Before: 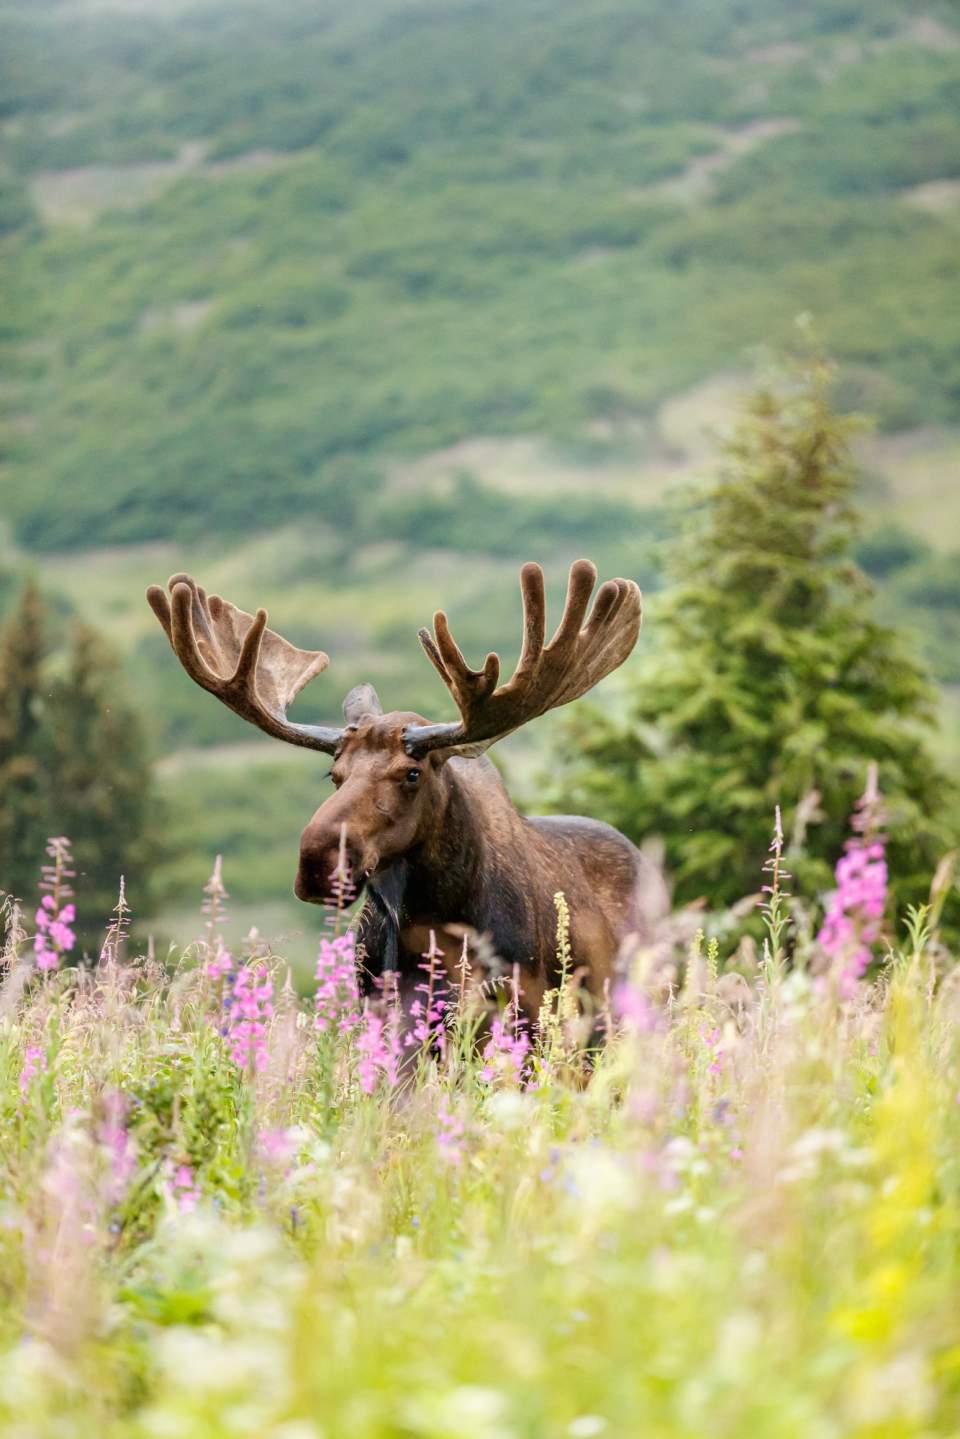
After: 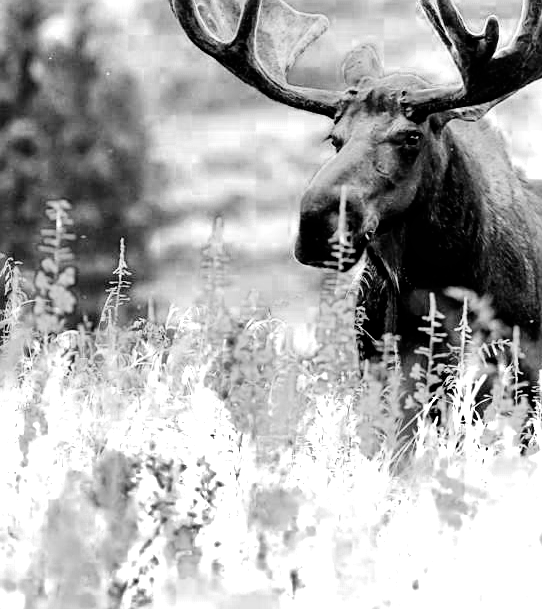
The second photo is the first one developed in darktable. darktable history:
crop: top 44.326%, right 43.49%, bottom 13.297%
color zones: curves: ch0 [(0, 0.554) (0.146, 0.662) (0.293, 0.86) (0.503, 0.774) (0.637, 0.106) (0.74, 0.072) (0.866, 0.488) (0.998, 0.569)]; ch1 [(0, 0) (0.143, 0) (0.286, 0) (0.429, 0) (0.571, 0) (0.714, 0) (0.857, 0)]
sharpen: on, module defaults
filmic rgb: black relative exposure -5.14 EV, white relative exposure 3.55 EV, hardness 3.16, contrast 1.195, highlights saturation mix -49.55%
shadows and highlights: shadows 43.4, white point adjustment -1.58, soften with gaussian
